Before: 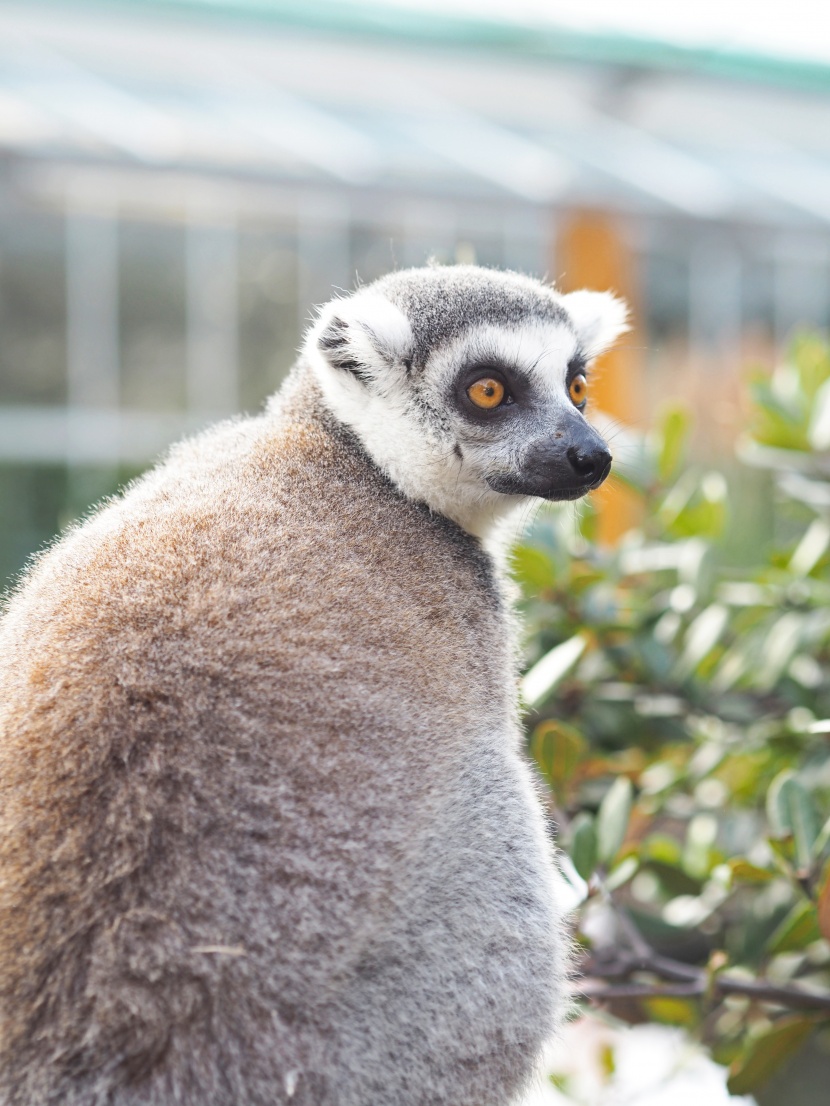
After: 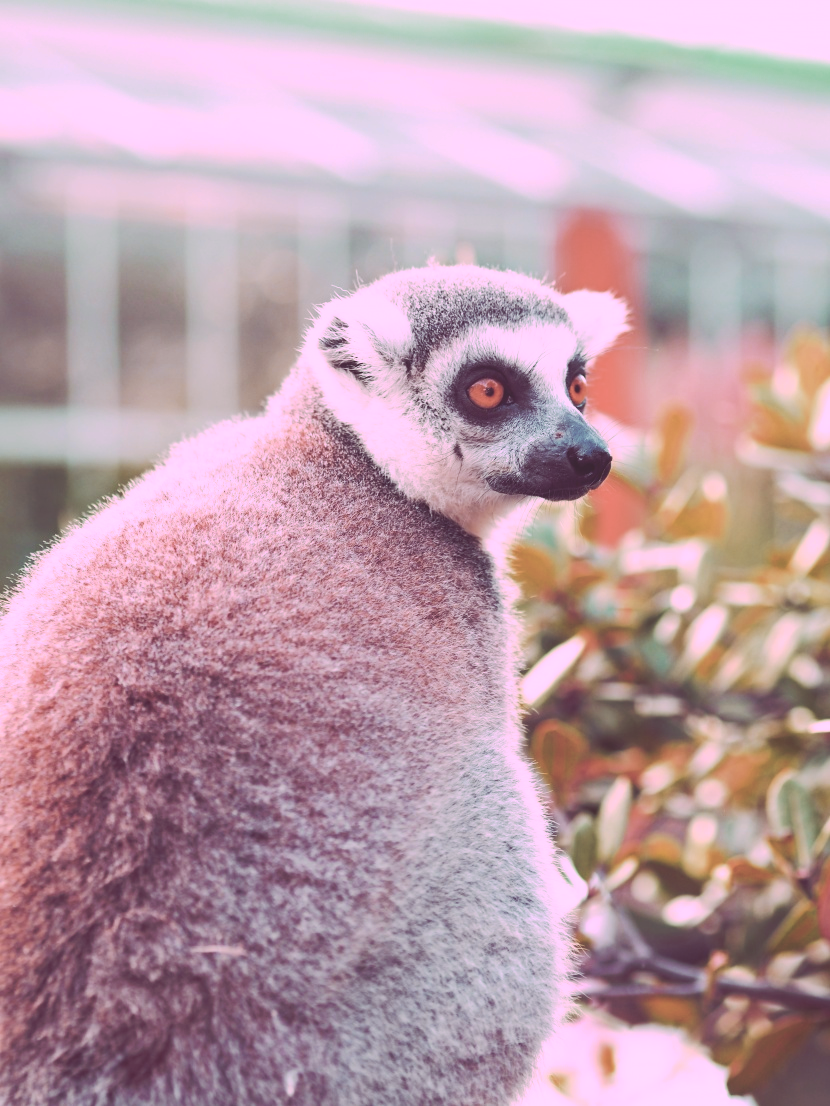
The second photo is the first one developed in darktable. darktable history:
tone curve: curves: ch0 [(0, 0) (0.003, 0.156) (0.011, 0.156) (0.025, 0.157) (0.044, 0.164) (0.069, 0.172) (0.1, 0.181) (0.136, 0.191) (0.177, 0.214) (0.224, 0.245) (0.277, 0.285) (0.335, 0.333) (0.399, 0.387) (0.468, 0.471) (0.543, 0.556) (0.623, 0.648) (0.709, 0.734) (0.801, 0.809) (0.898, 0.891) (1, 1)], preserve colors none
color look up table: target L [78.27, 96.46, 79.47, 81.44, 79.57, 86.32, 80.5, 76.46, 68.8, 54.39, 60.32, 55.99, 31.93, 4.594, 202.08, 70.27, 75, 81.36, 67.96, 67.54, 64.32, 59.91, 55.96, 60.66, 52.02, 45.94, 33.17, 30.15, 76.87, 62.56, 52.28, 79.66, 57.17, 50.13, 45.9, 54.23, 39.5, 30.98, 47.41, 25.35, 10.91, 94.8, 80.16, 79.79, 80.2, 72.42, 65.77, 50.96, 38.51], target a [29.79, 1.078, -58.3, 13.4, -53.04, 9.207, -18.87, 10.26, -17.65, 19.78, -35.75, 9.512, -0.159, 30.99, 0, 40.55, 42.14, 54.05, 47.78, 53.39, 73.97, 32.58, 34.91, 54.11, 49.73, 37.61, 30.39, 41.55, 9.078, 25.38, 43.45, -33.26, 19.19, 57.11, 33.91, -5.192, 23.06, 16.39, 20.47, 36.77, 31.46, 21.41, -53.34, -28.39, -45.26, -8.697, -39.79, -13.44, -17.56], target b [24.52, 68.28, 40.32, 55.01, 50.72, 17.04, 28.85, 37.22, 46.28, 30.78, 28.58, 6.533, 24.13, -4.714, -0.001, 33.8, 2.997, -33.48, 26.6, 3.898, -45.6, 2.827, 24.83, 10.18, -0.849, 12.1, 18.61, -0.979, -40.54, -59.39, -73.25, -36.21, -66.92, -48.94, -59.65, -36.89, -30.99, -7.192, -58.01, -43.56, -26.66, -11.75, 28.7, 10.44, -6.985, -7.935, 16.92, -14.5, 0.9], num patches 49
